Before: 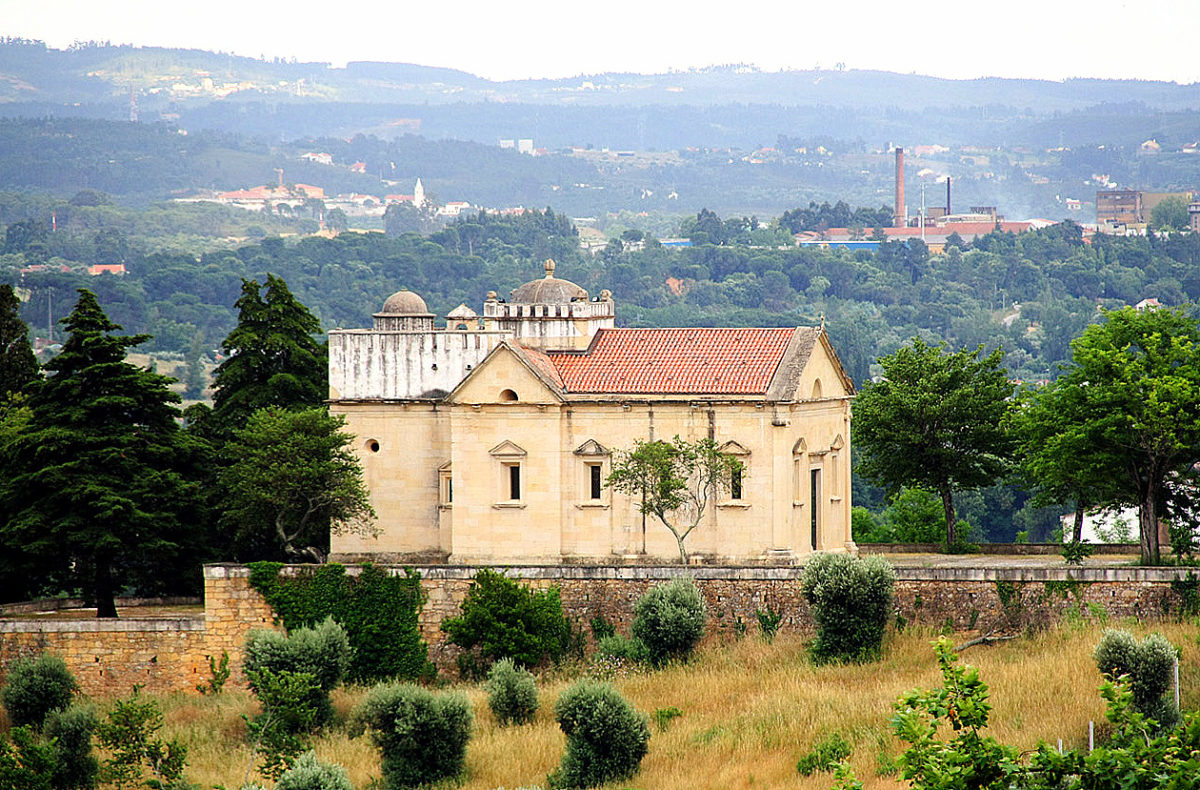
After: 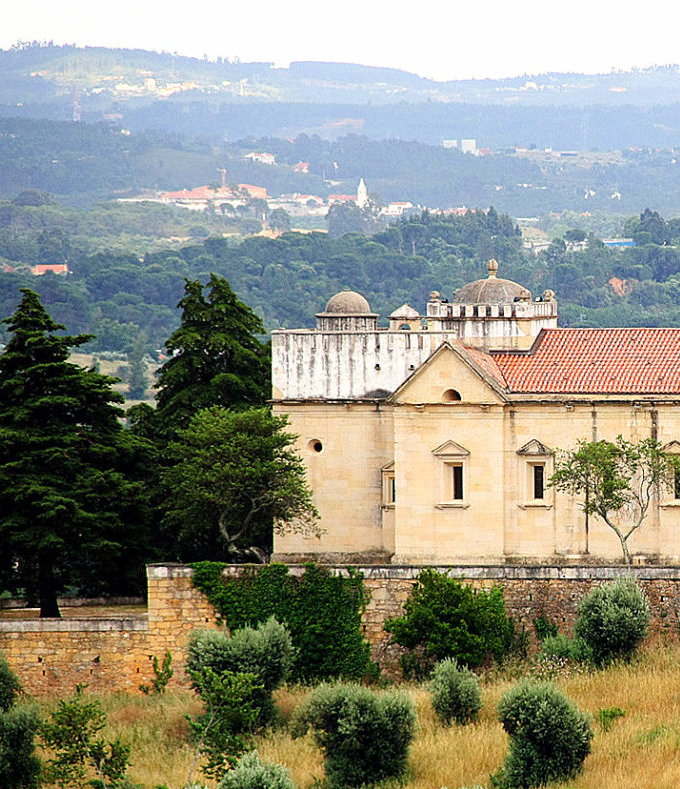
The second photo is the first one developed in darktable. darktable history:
crop: left 4.819%, right 38.458%
